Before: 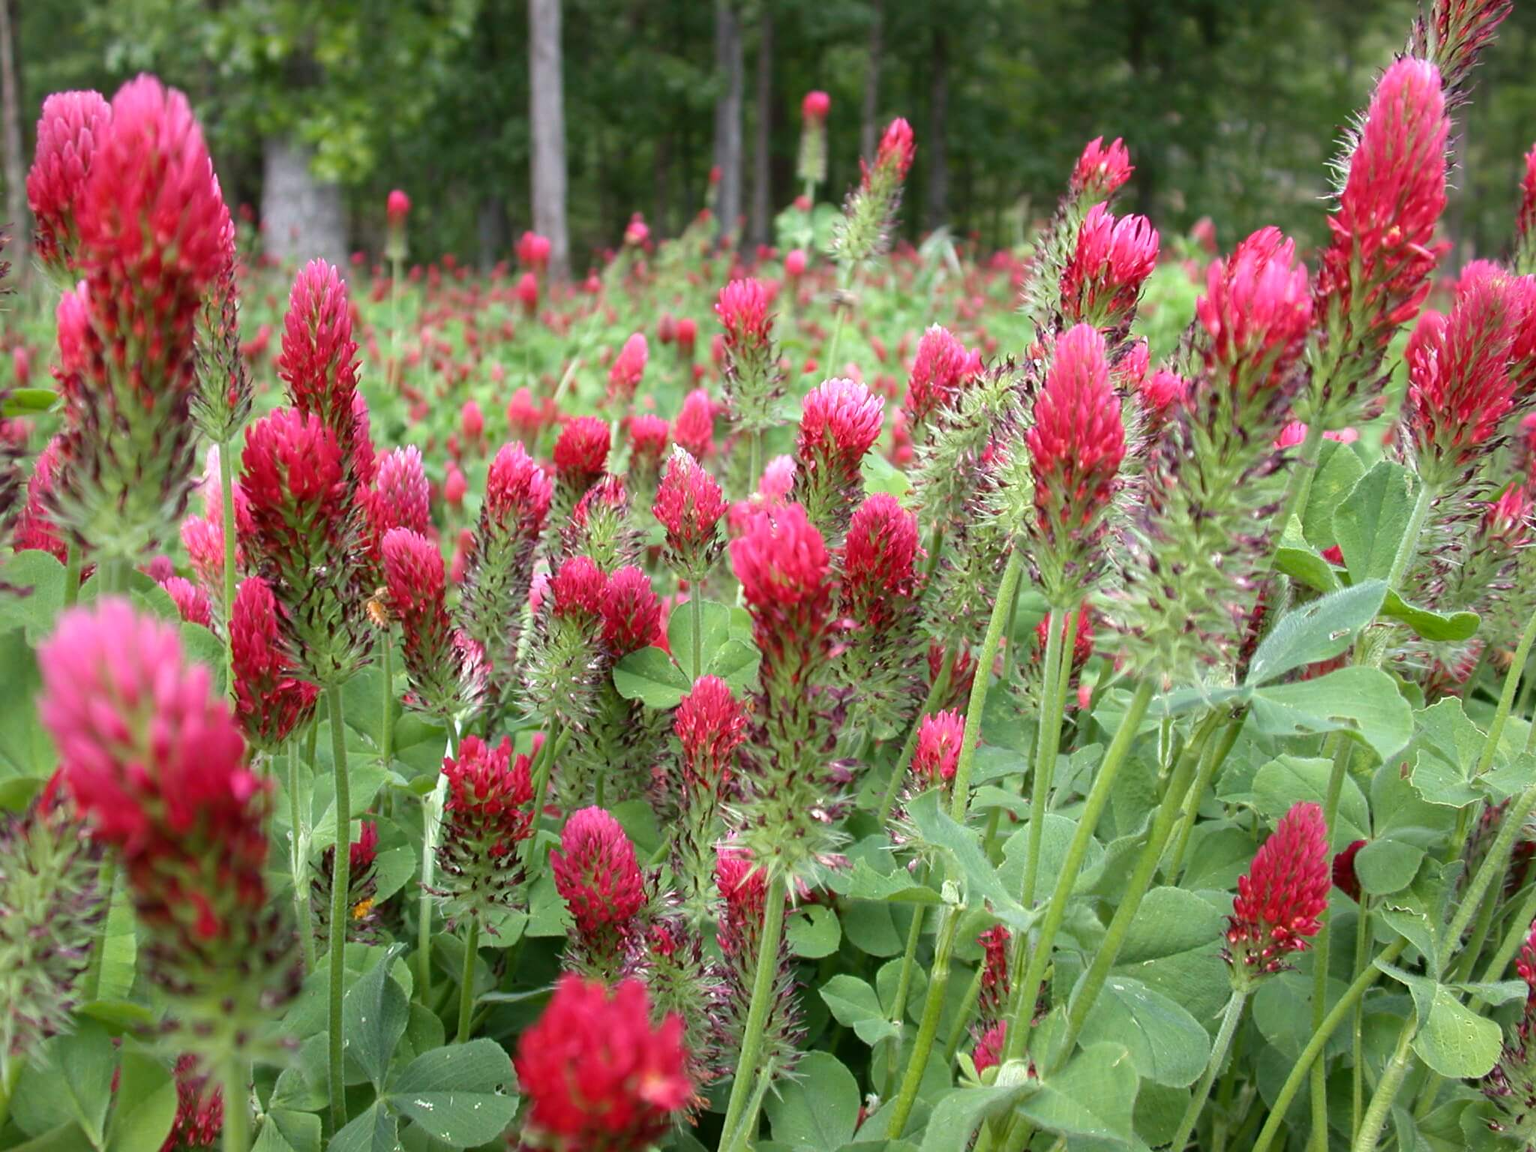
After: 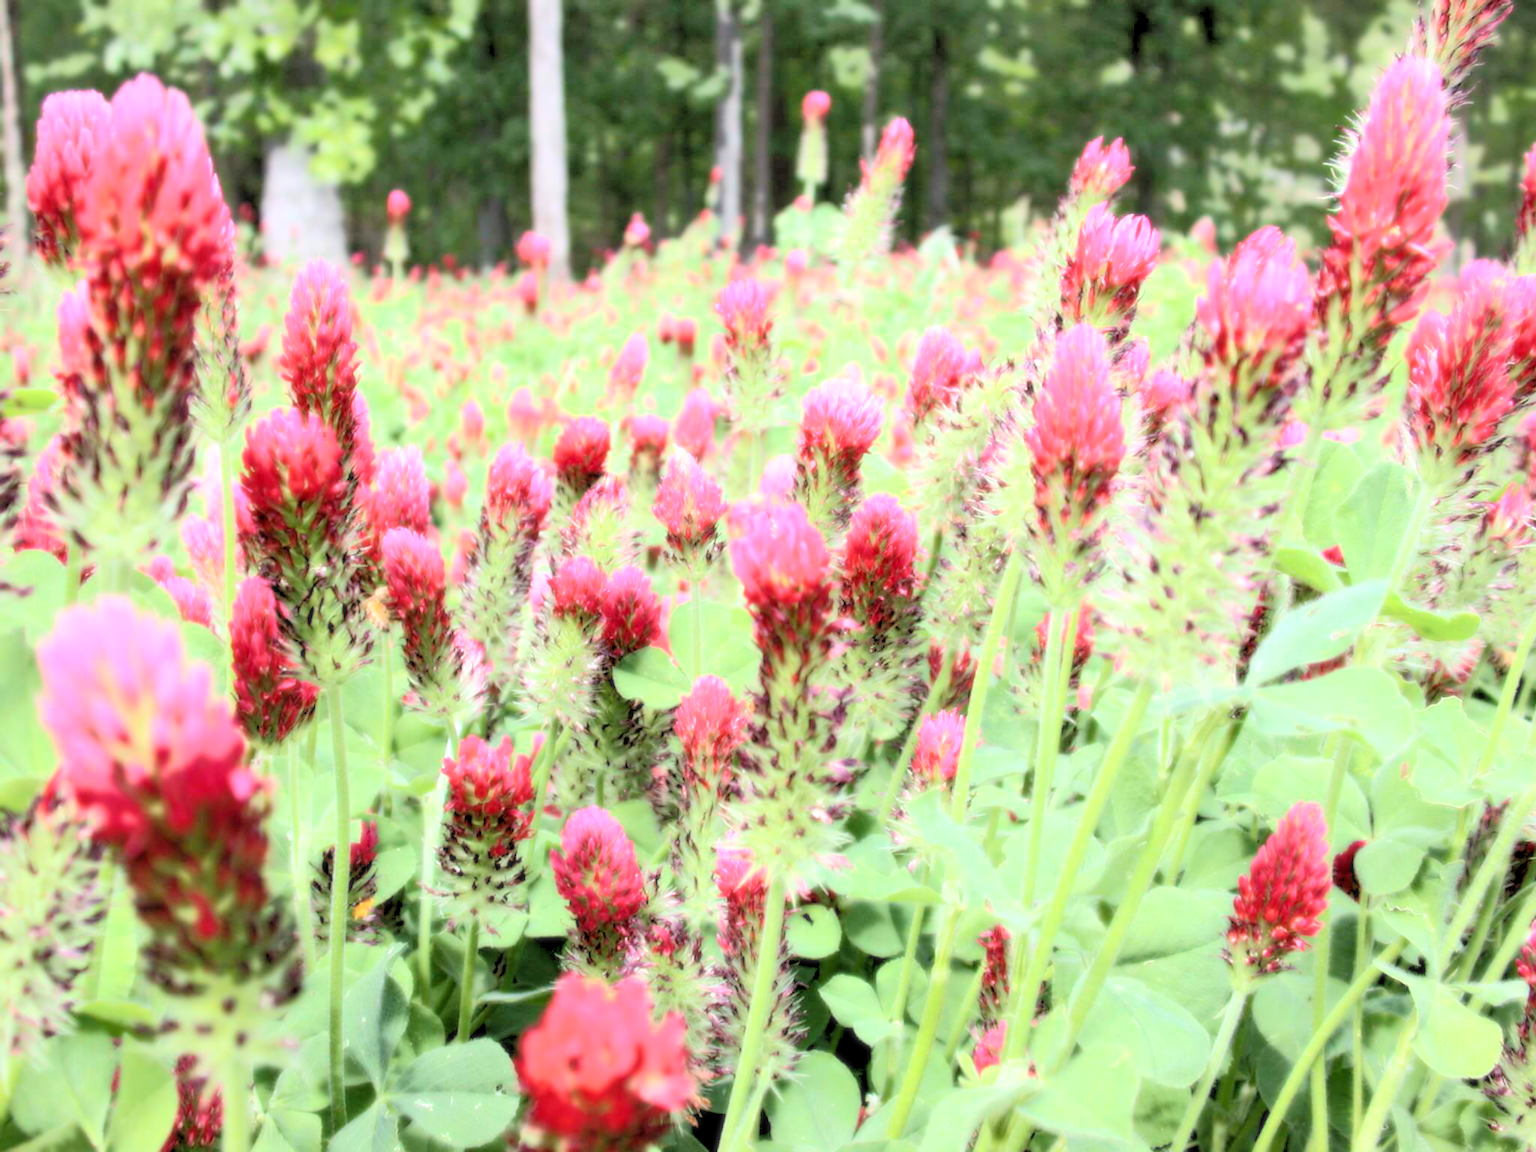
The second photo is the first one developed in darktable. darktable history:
exposure: black level correction 0, exposure 0.4 EV, compensate exposure bias true, compensate highlight preservation false
rgb levels: preserve colors sum RGB, levels [[0.038, 0.433, 0.934], [0, 0.5, 1], [0, 0.5, 1]]
bloom: size 0%, threshold 54.82%, strength 8.31%
shadows and highlights: shadows 75, highlights -25, soften with gaussian
